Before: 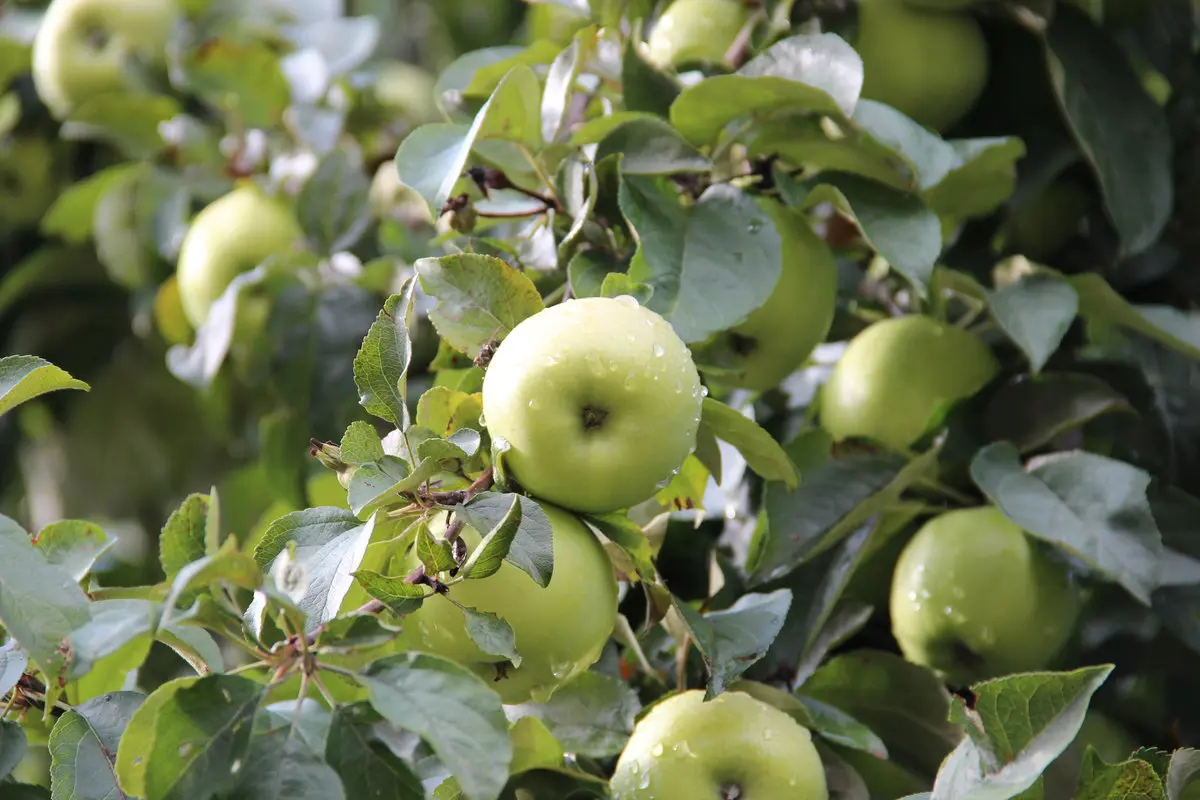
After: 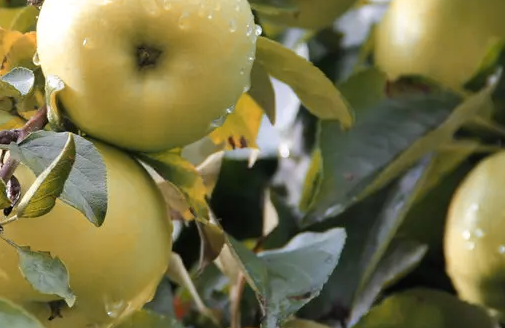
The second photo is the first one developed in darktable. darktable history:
color zones: curves: ch2 [(0, 0.5) (0.143, 0.5) (0.286, 0.416) (0.429, 0.5) (0.571, 0.5) (0.714, 0.5) (0.857, 0.5) (1, 0.5)]
crop: left 37.221%, top 45.169%, right 20.63%, bottom 13.777%
